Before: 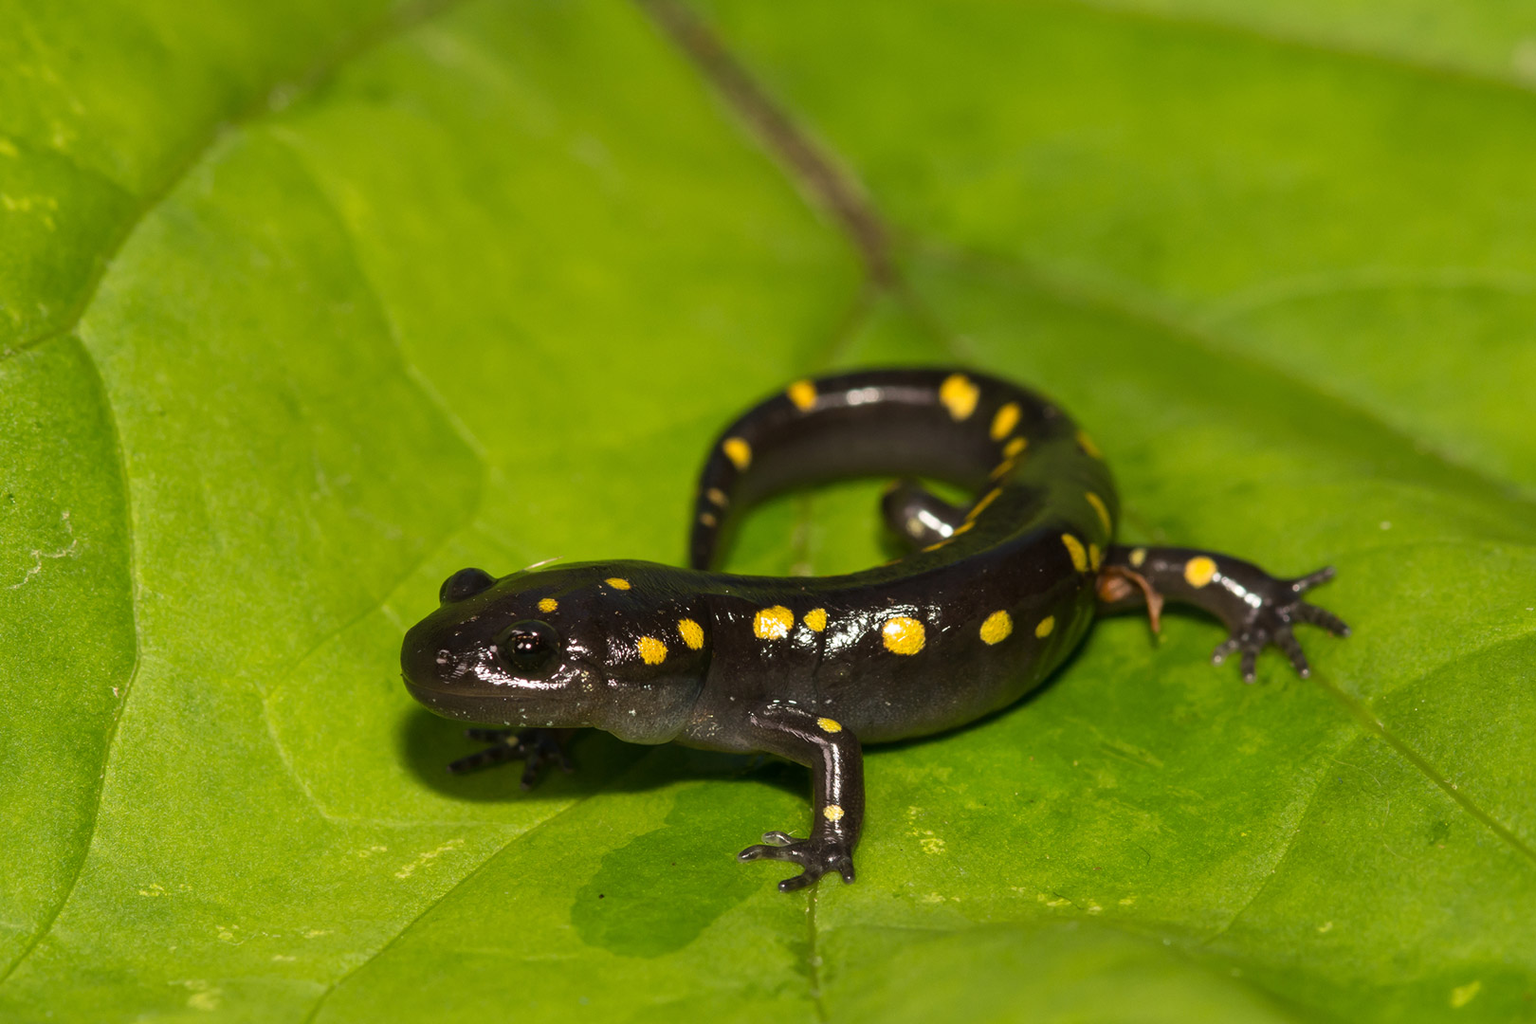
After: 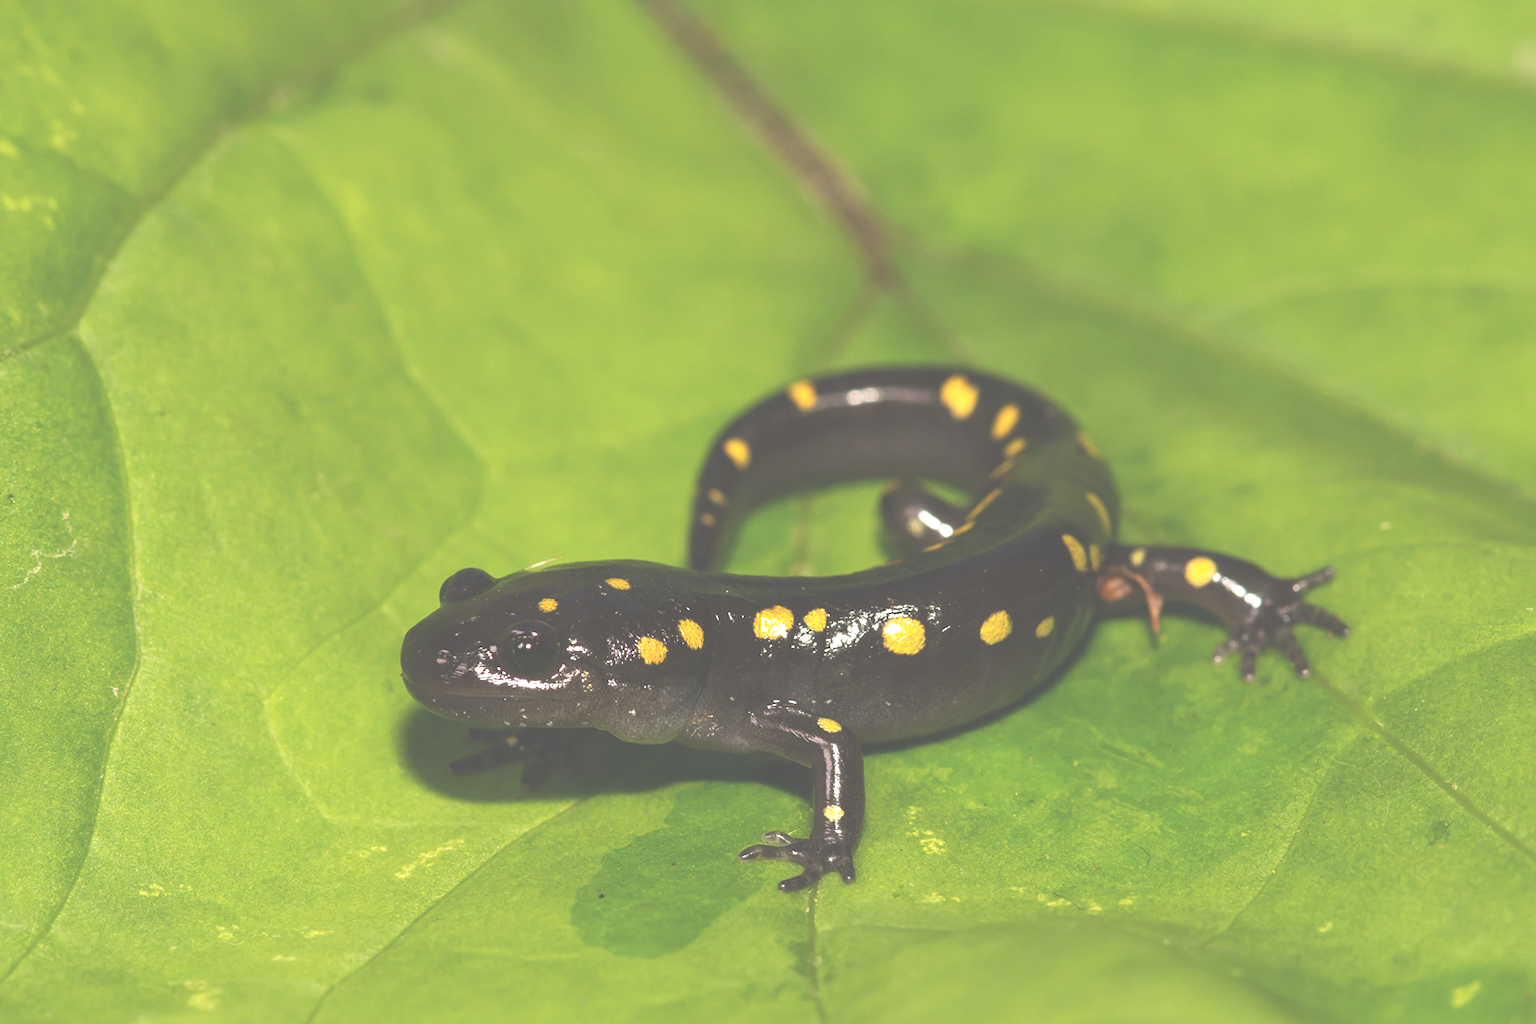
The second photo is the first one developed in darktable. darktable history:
exposure: black level correction -0.071, exposure 0.501 EV, compensate highlight preservation false
